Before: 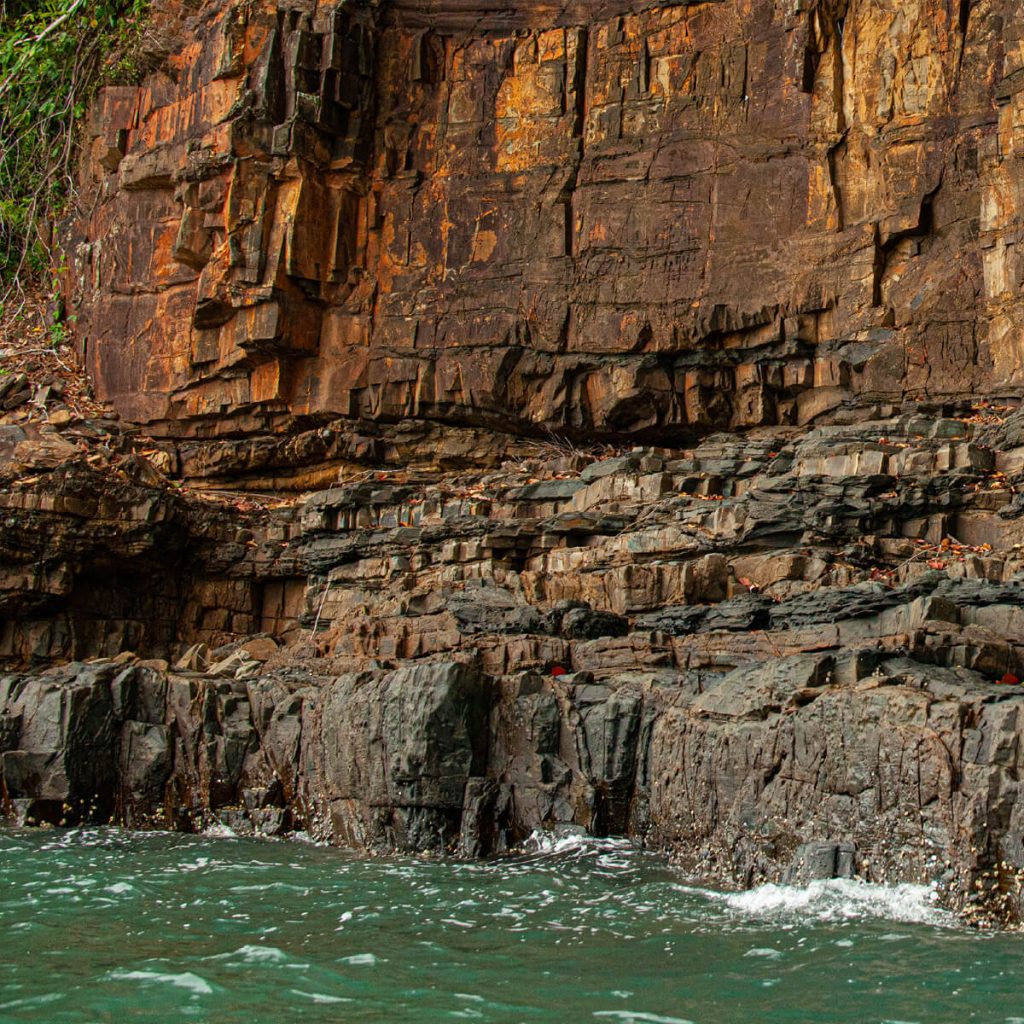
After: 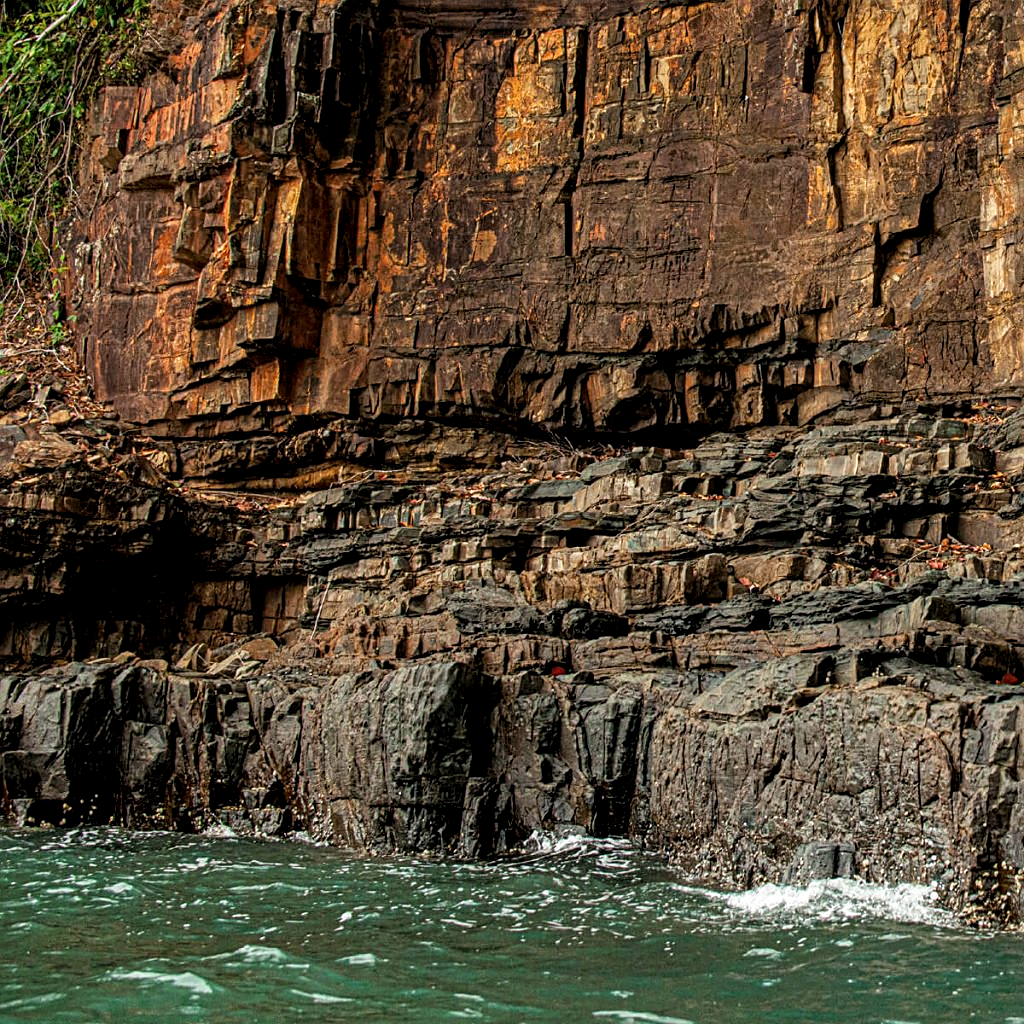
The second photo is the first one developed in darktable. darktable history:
local contrast: detail 130%
filmic rgb: black relative exposure -12.8 EV, white relative exposure 2.8 EV, threshold 3 EV, target black luminance 0%, hardness 8.54, latitude 70.41%, contrast 1.133, shadows ↔ highlights balance -0.395%, color science v4 (2020), enable highlight reconstruction true
sharpen: on, module defaults
